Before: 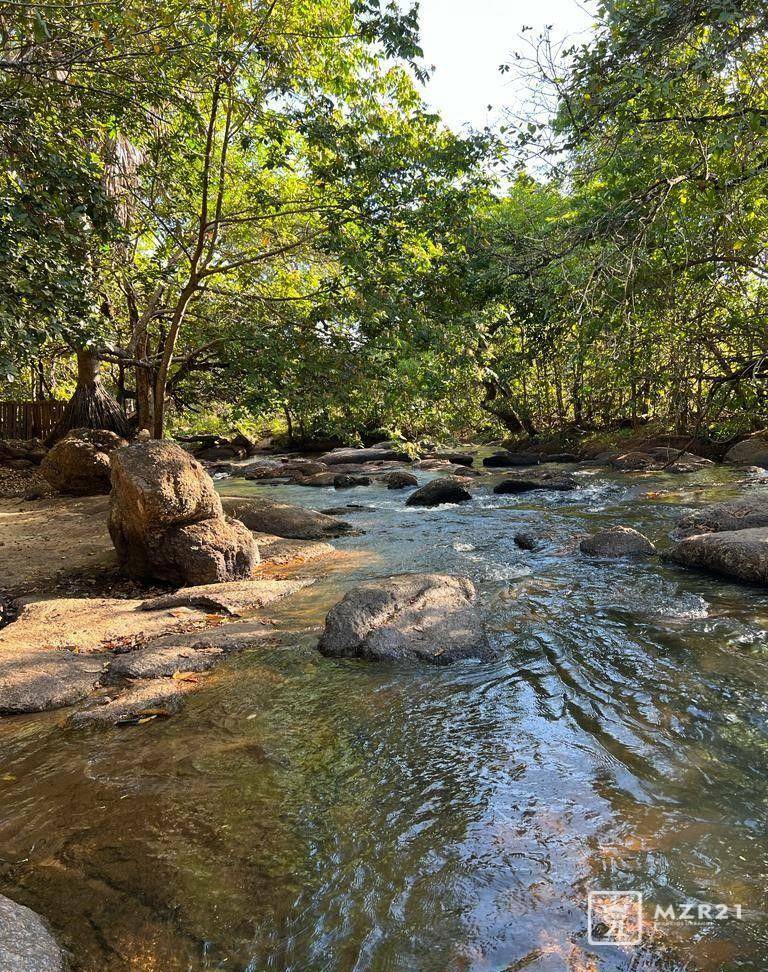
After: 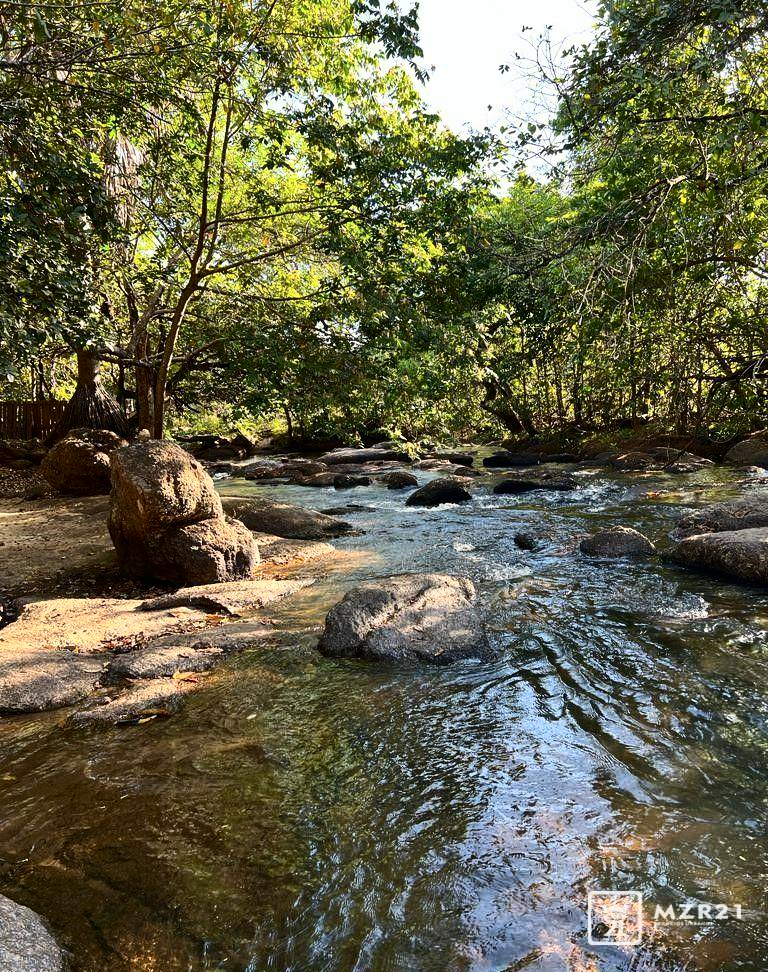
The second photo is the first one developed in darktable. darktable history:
contrast brightness saturation: contrast 0.28
white balance: emerald 1
